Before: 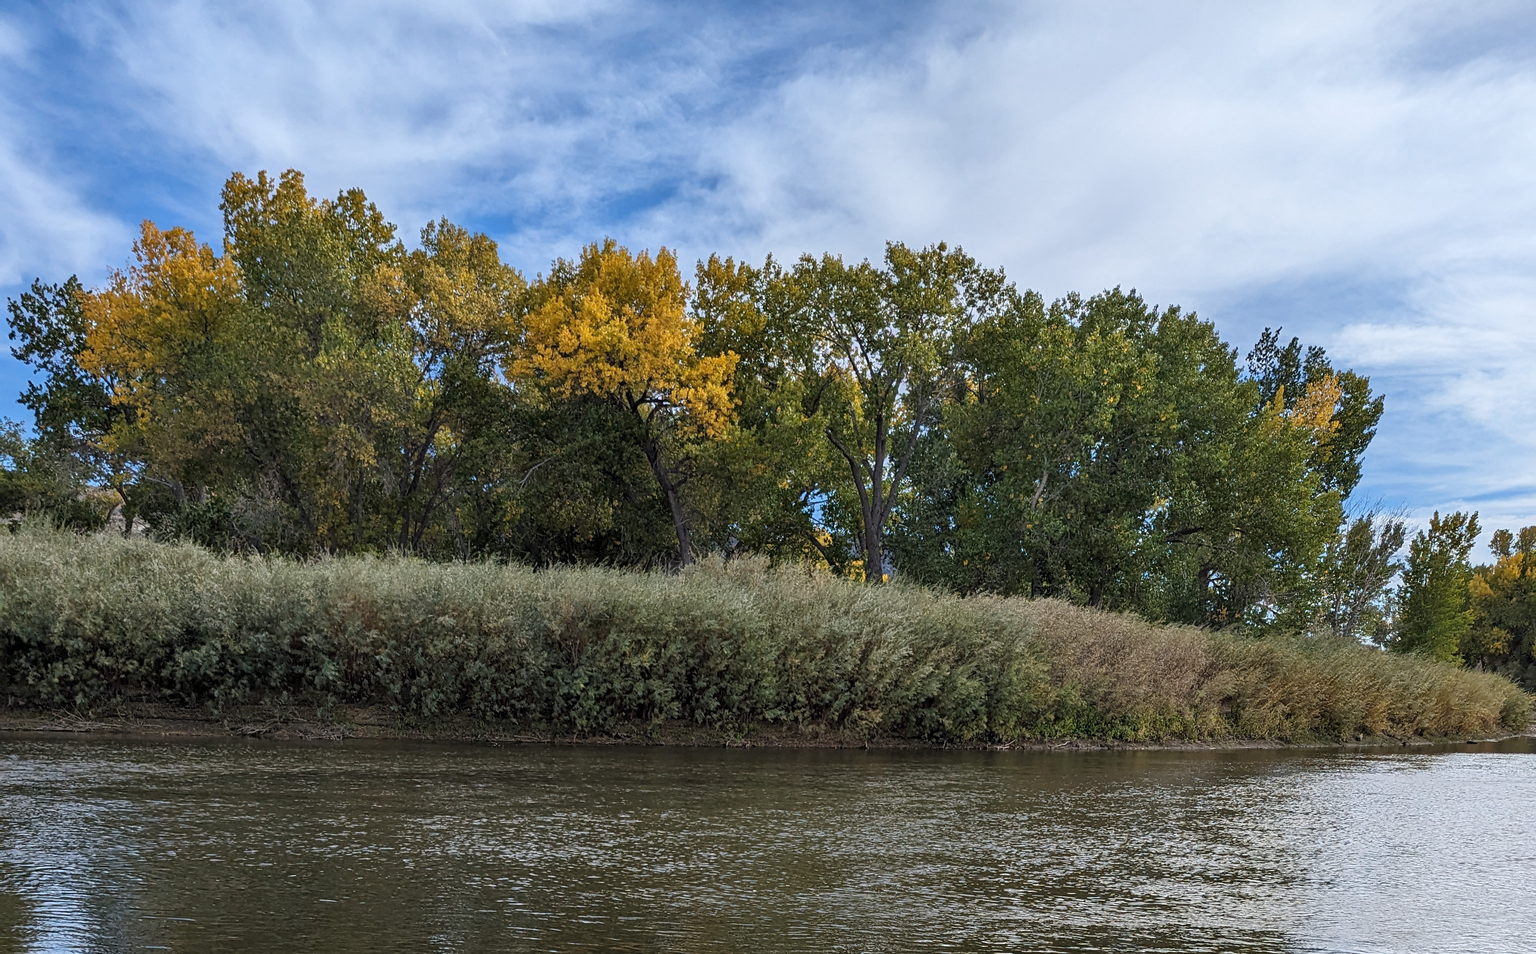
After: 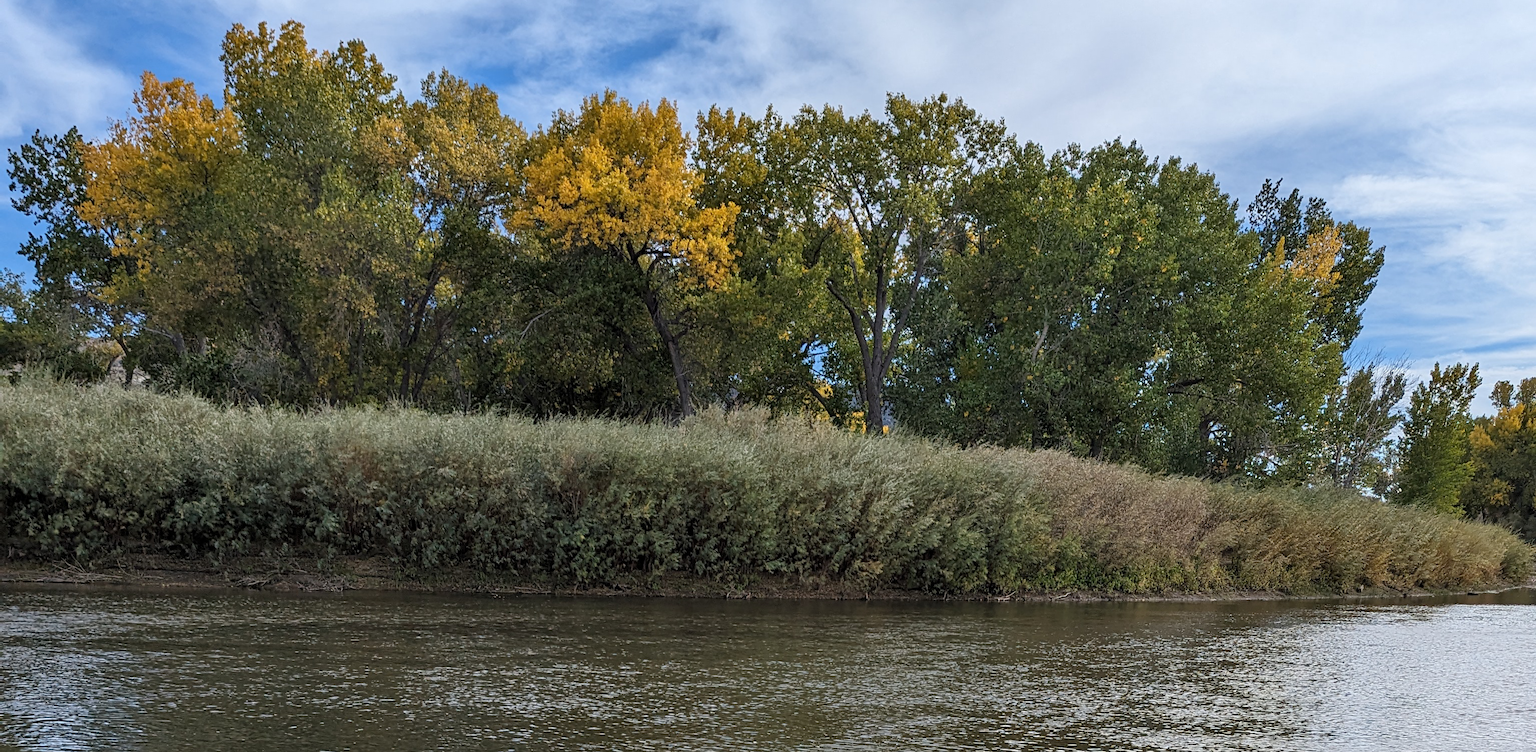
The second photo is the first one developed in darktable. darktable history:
crop and rotate: top 15.694%, bottom 5.48%
